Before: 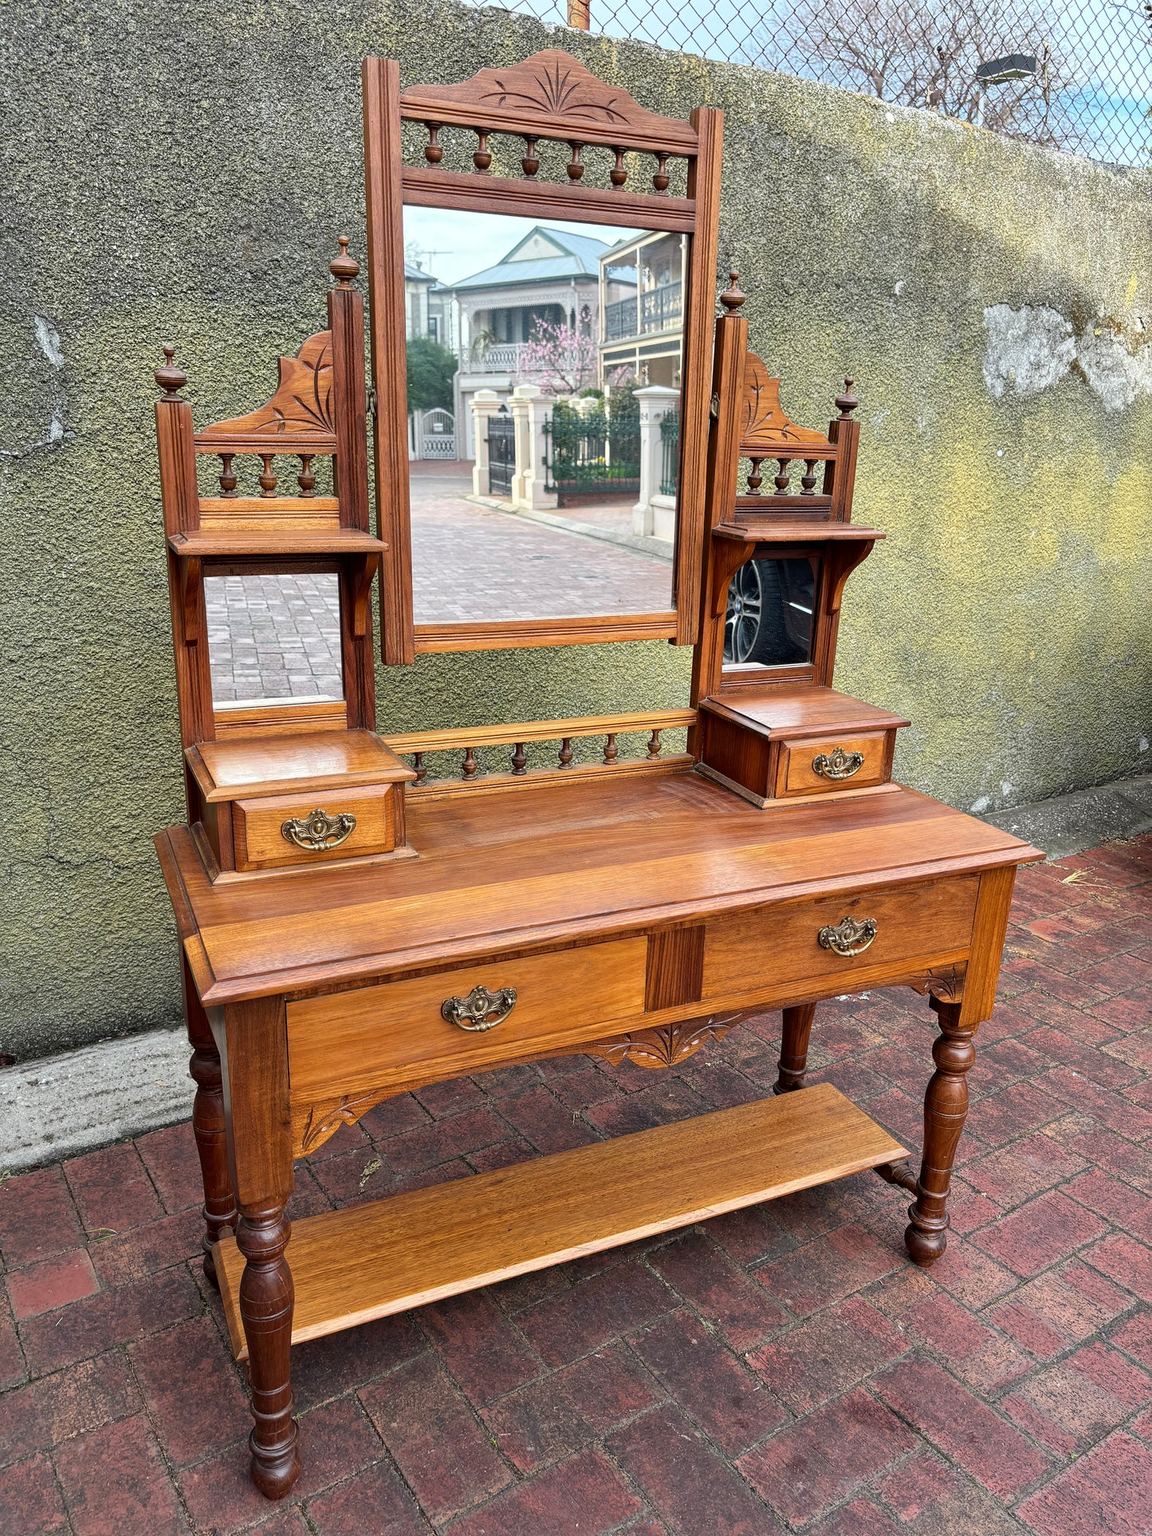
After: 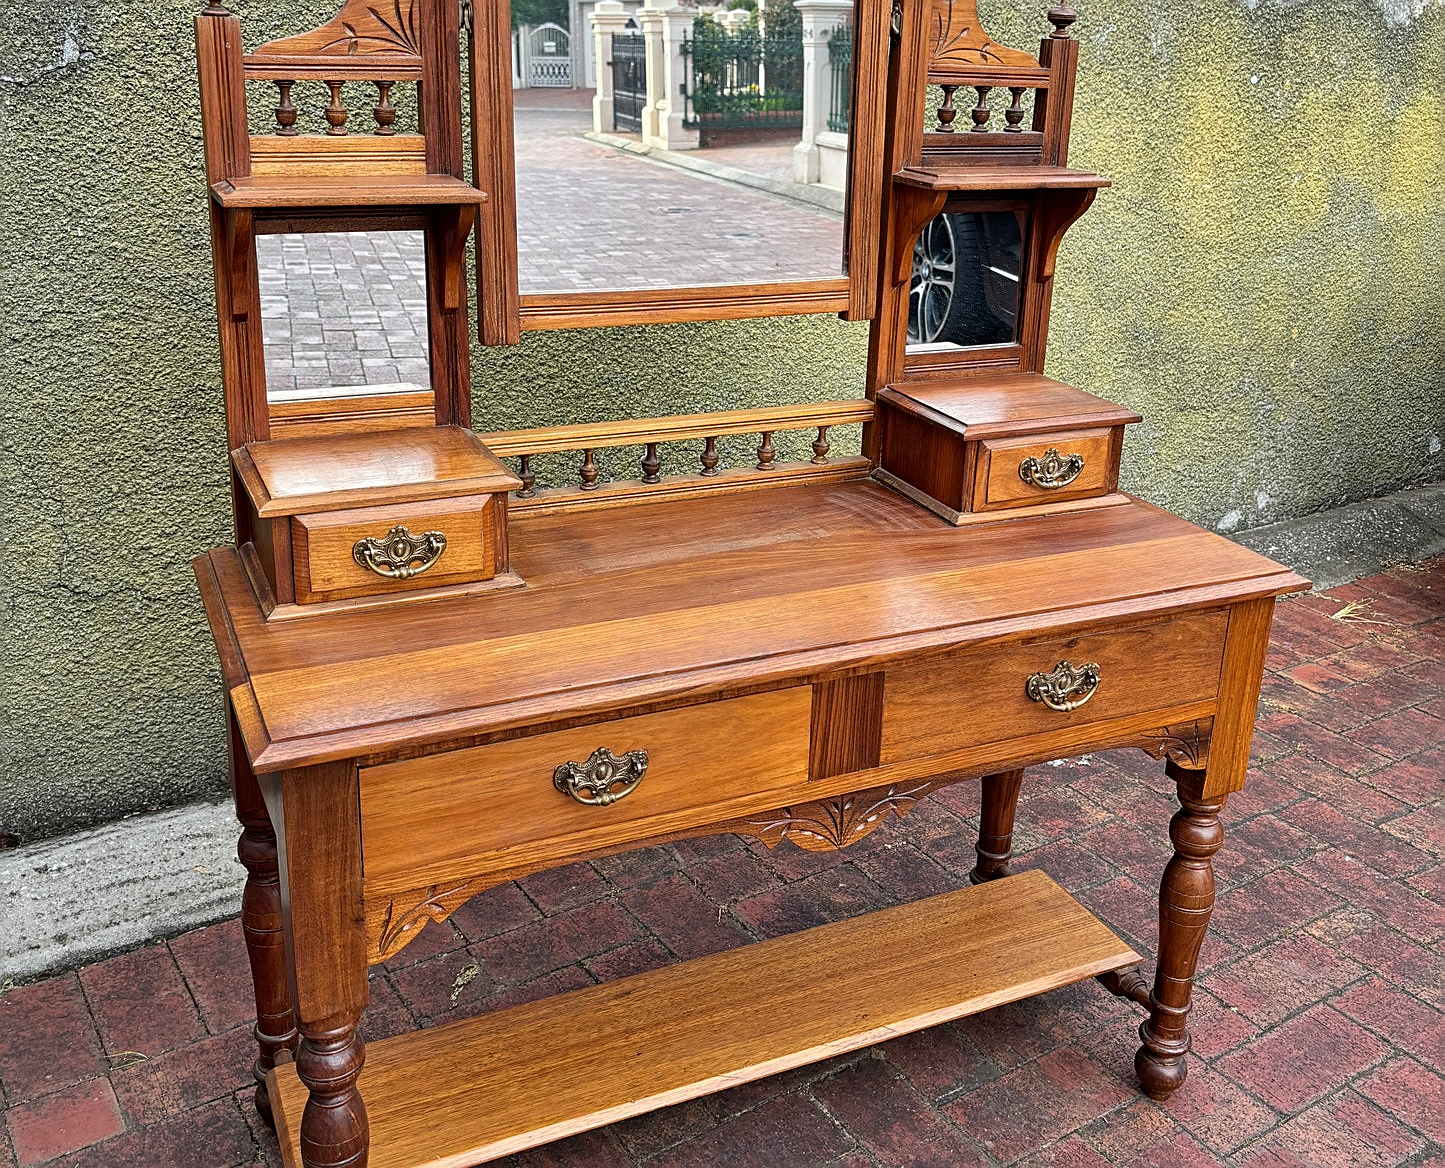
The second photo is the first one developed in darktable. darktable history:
sharpen: on, module defaults
crop and rotate: top 25.421%, bottom 13.943%
shadows and highlights: soften with gaussian
exposure: compensate exposure bias true, compensate highlight preservation false
